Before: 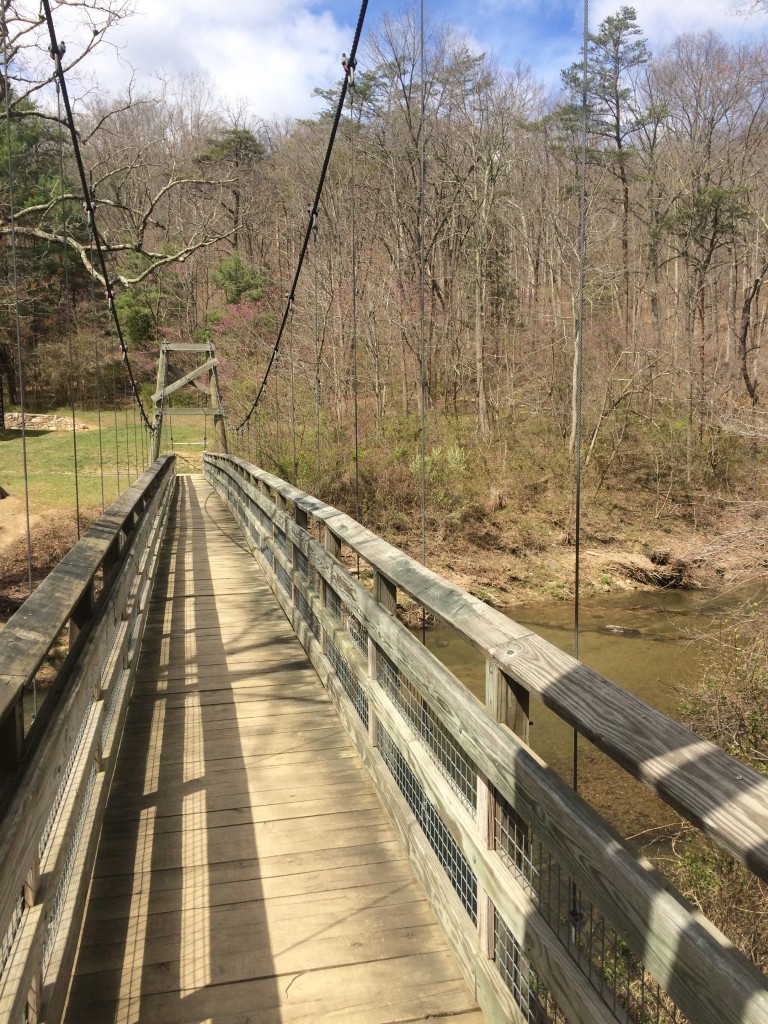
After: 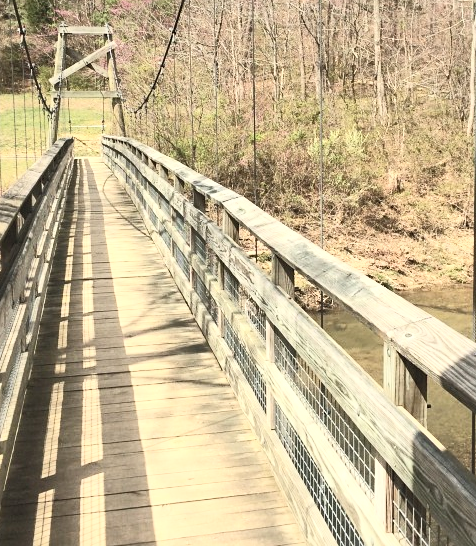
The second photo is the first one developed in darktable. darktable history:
local contrast: mode bilateral grid, contrast 19, coarseness 50, detail 119%, midtone range 0.2
crop: left 13.321%, top 30.957%, right 24.677%, bottom 15.649%
sharpen: amount 0.206
contrast brightness saturation: contrast 0.374, brightness 0.512
exposure: compensate highlight preservation false
